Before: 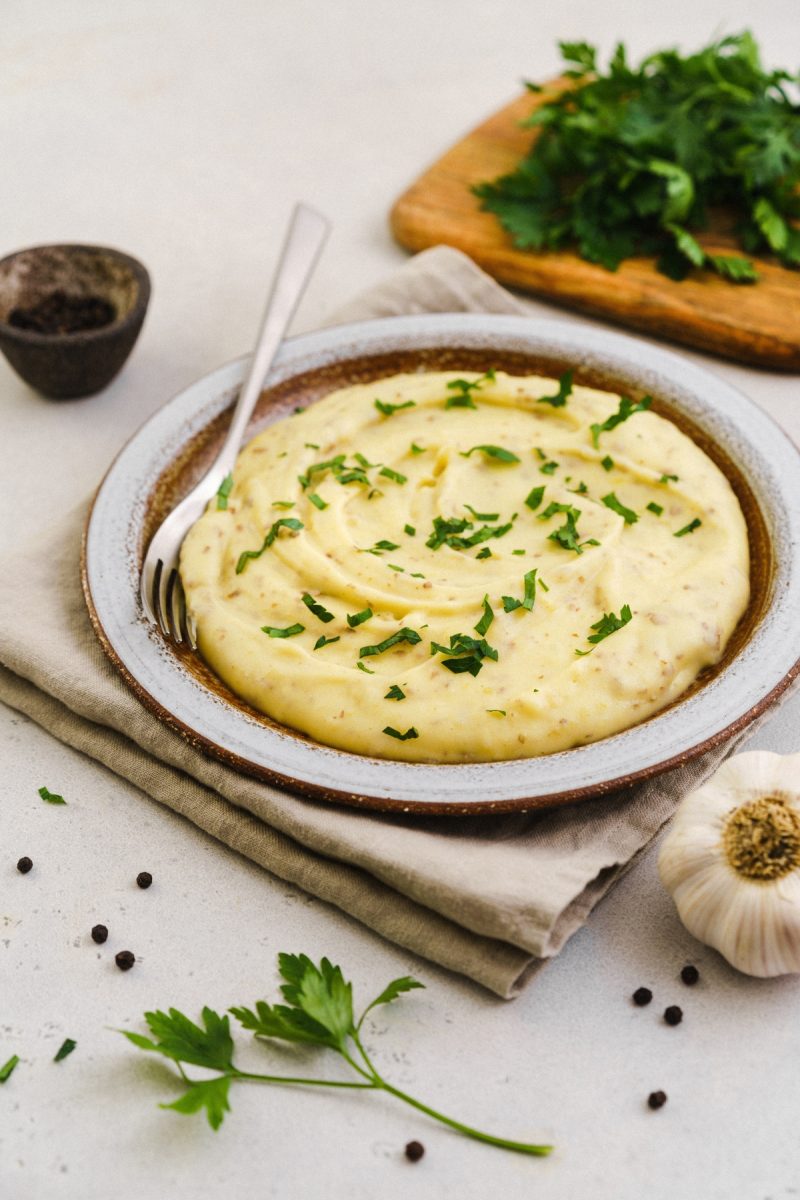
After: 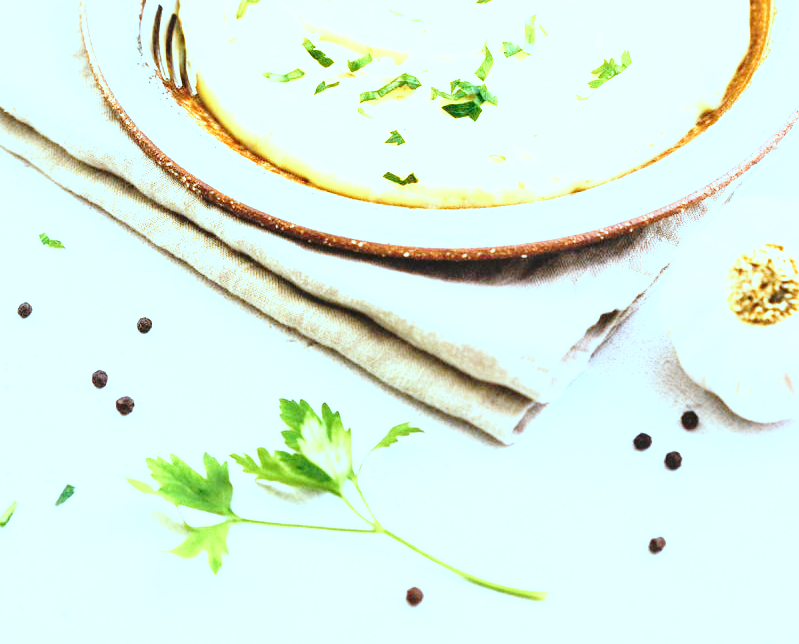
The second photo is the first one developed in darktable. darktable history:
exposure: exposure 2.009 EV, compensate exposure bias true, compensate highlight preservation false
base curve: curves: ch0 [(0, 0) (0.036, 0.037) (0.121, 0.228) (0.46, 0.76) (0.859, 0.983) (1, 1)], preserve colors none
crop and rotate: top 46.327%, right 0.044%
color correction: highlights a* -9.45, highlights b* -22.37
